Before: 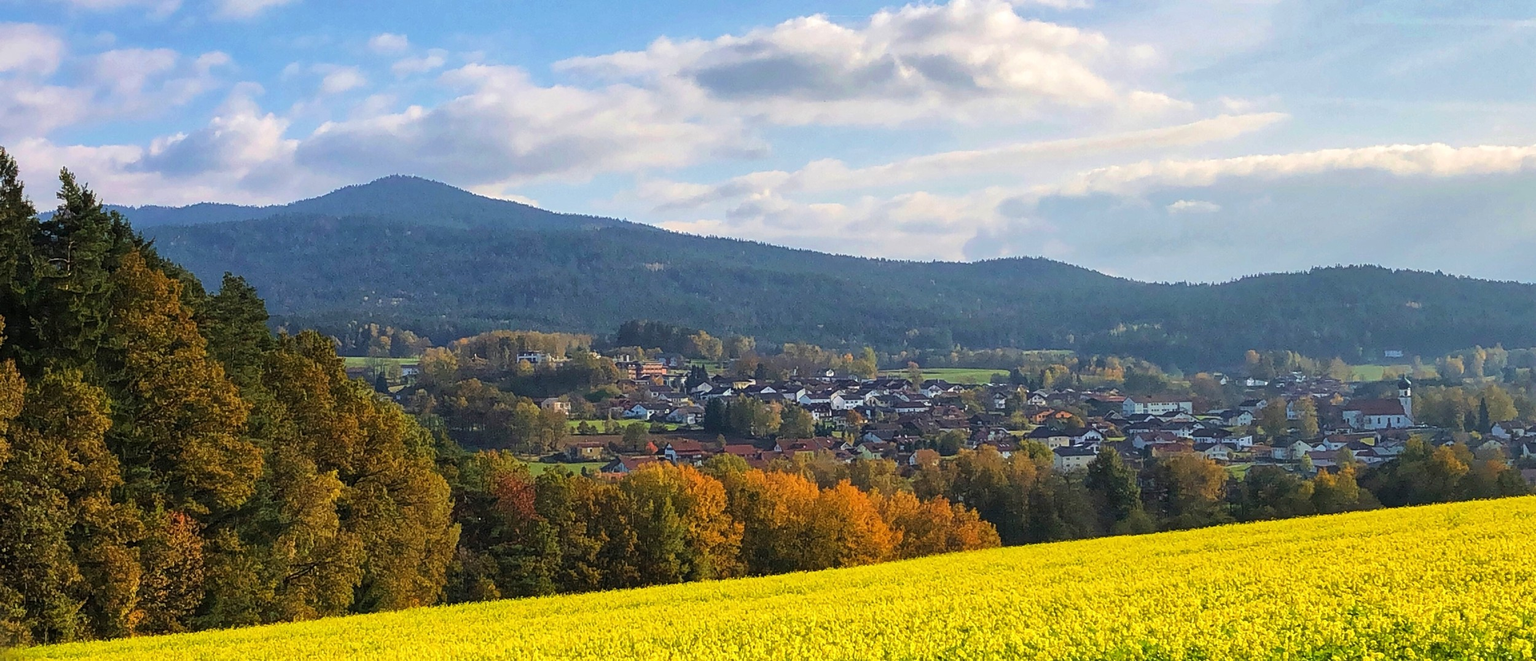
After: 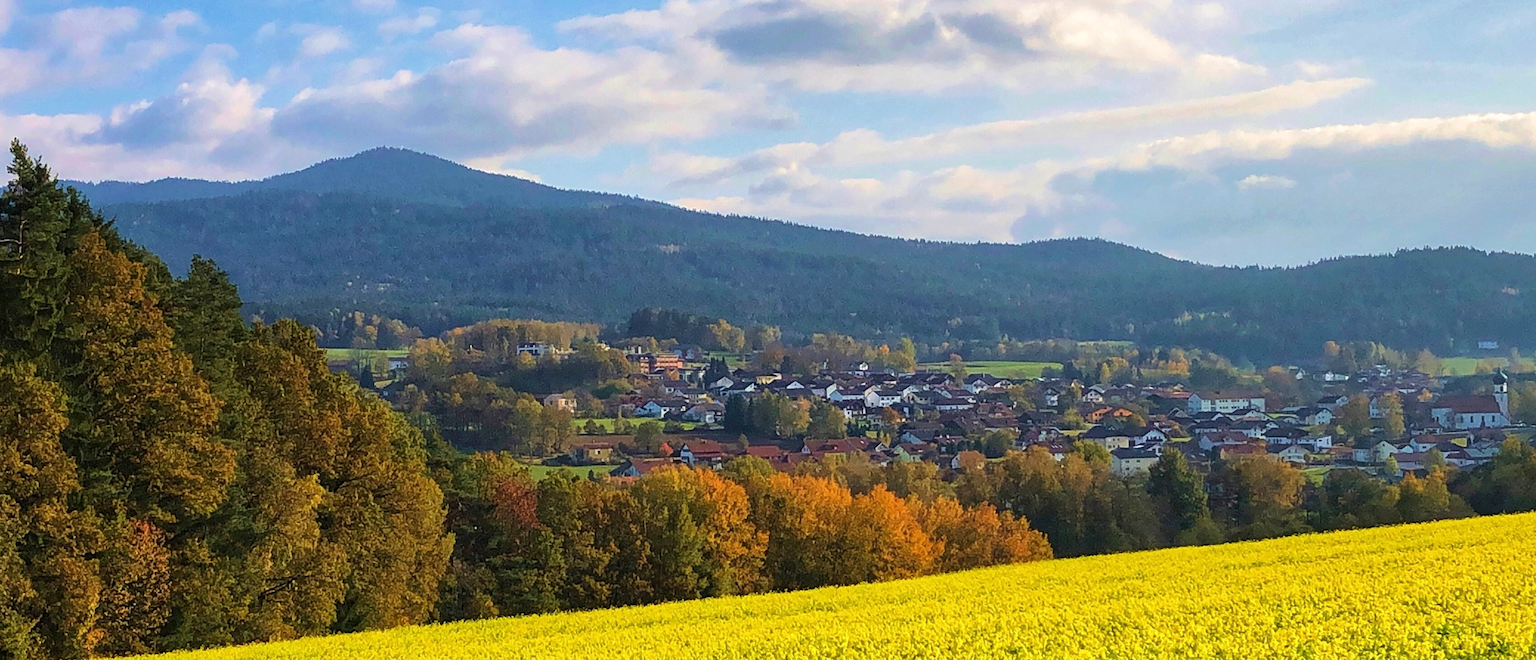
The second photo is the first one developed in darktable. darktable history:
crop: left 3.305%, top 6.436%, right 6.389%, bottom 3.258%
velvia: on, module defaults
